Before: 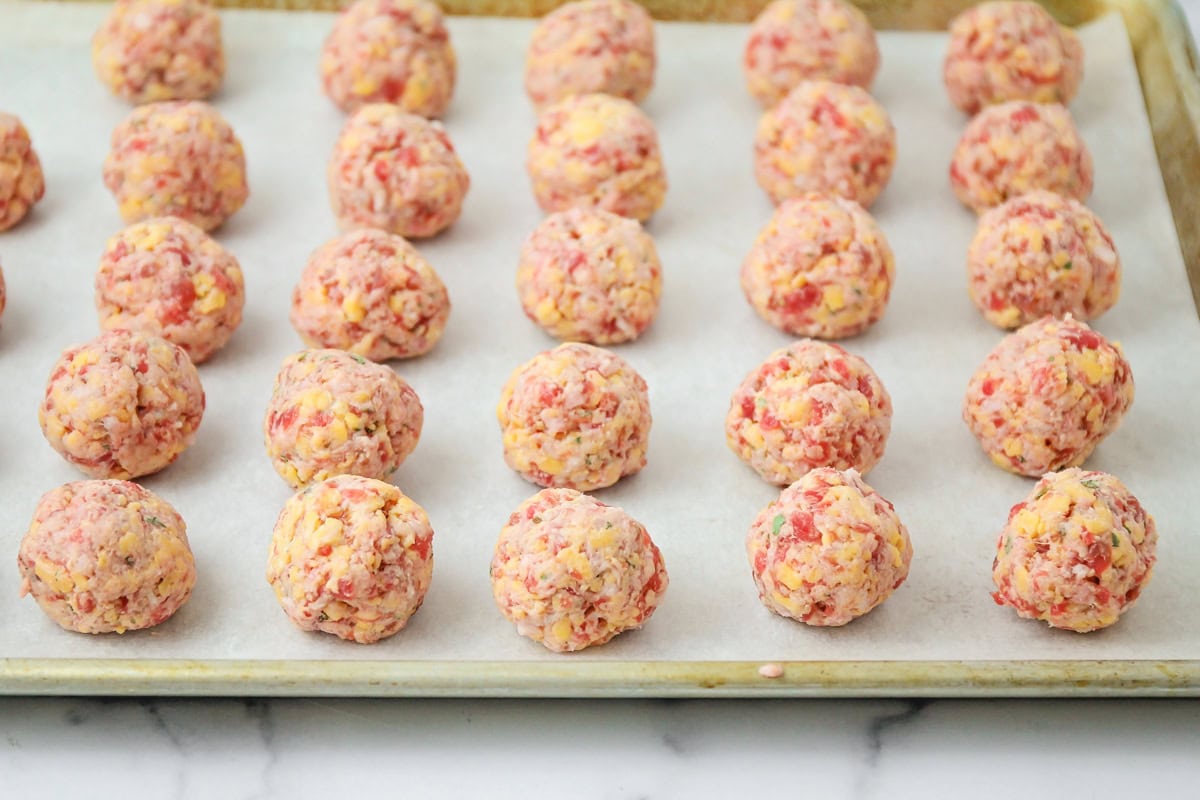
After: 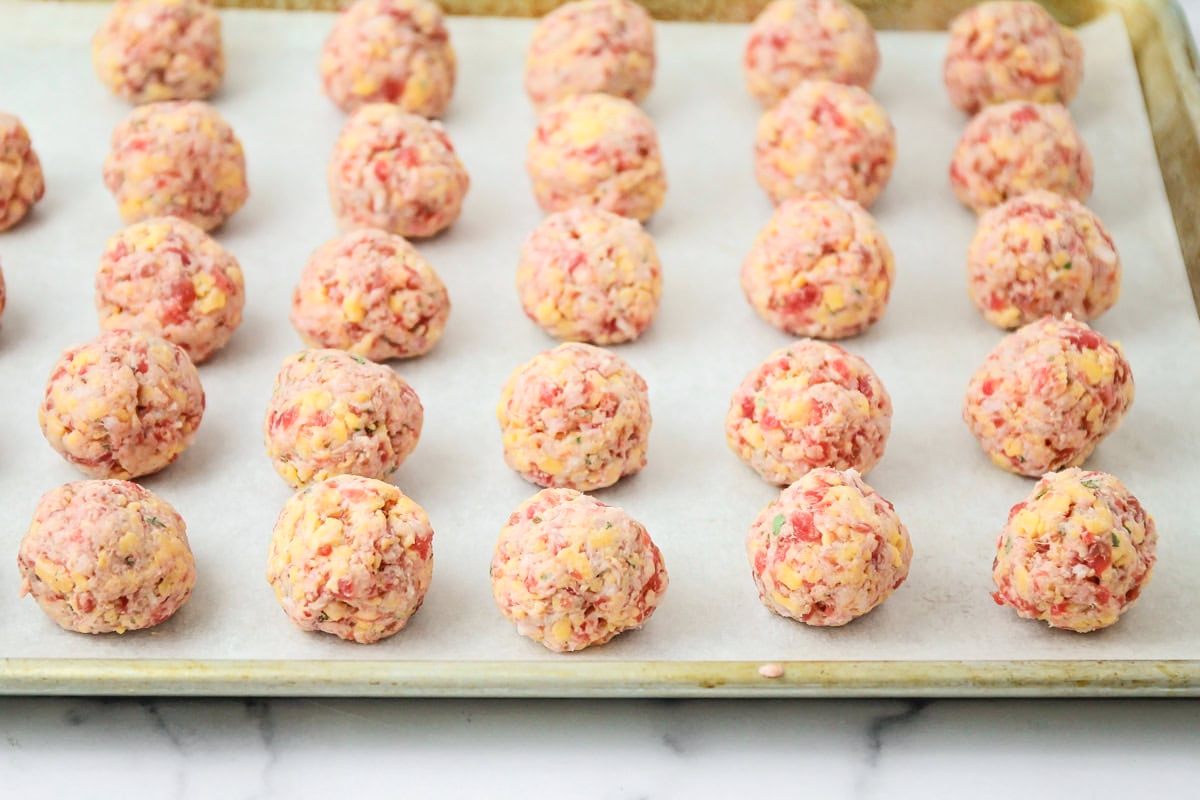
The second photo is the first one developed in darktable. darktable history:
shadows and highlights: shadows -1.47, highlights 40.99
